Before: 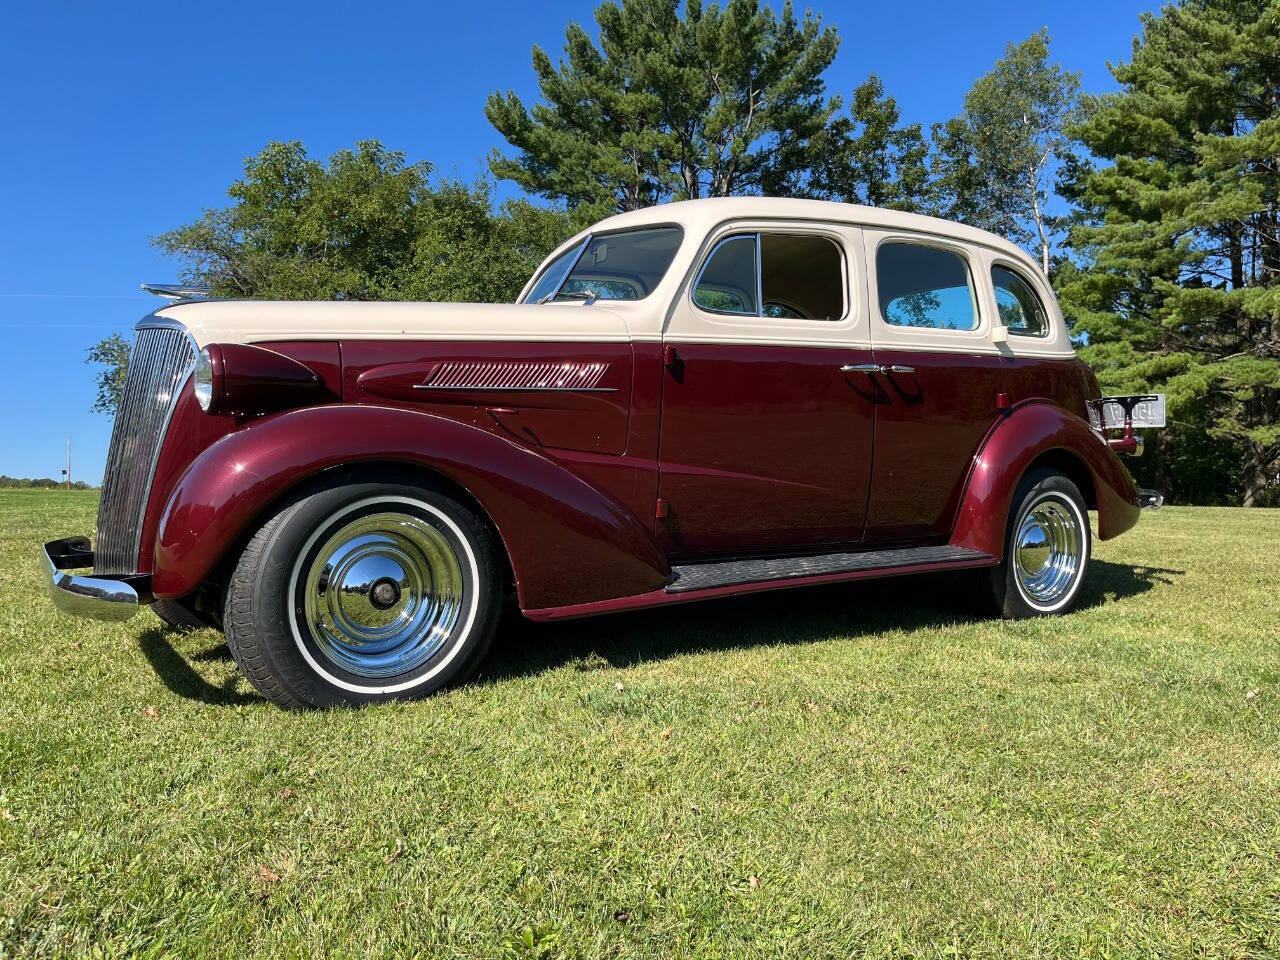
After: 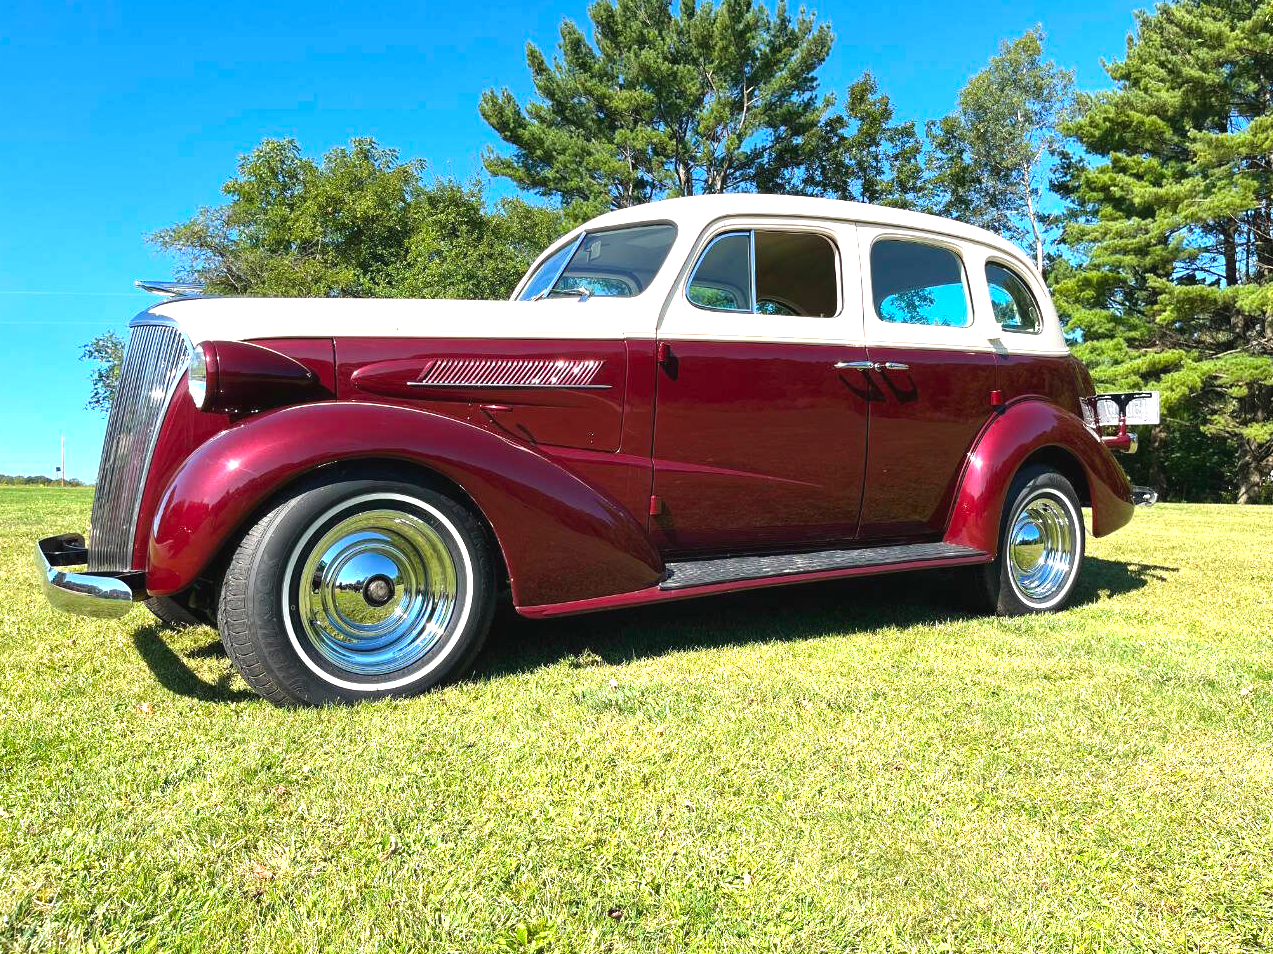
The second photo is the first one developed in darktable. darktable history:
crop and rotate: left 0.504%, top 0.331%, bottom 0.271%
exposure: black level correction -0.002, exposure 1.109 EV, compensate exposure bias true, compensate highlight preservation false
